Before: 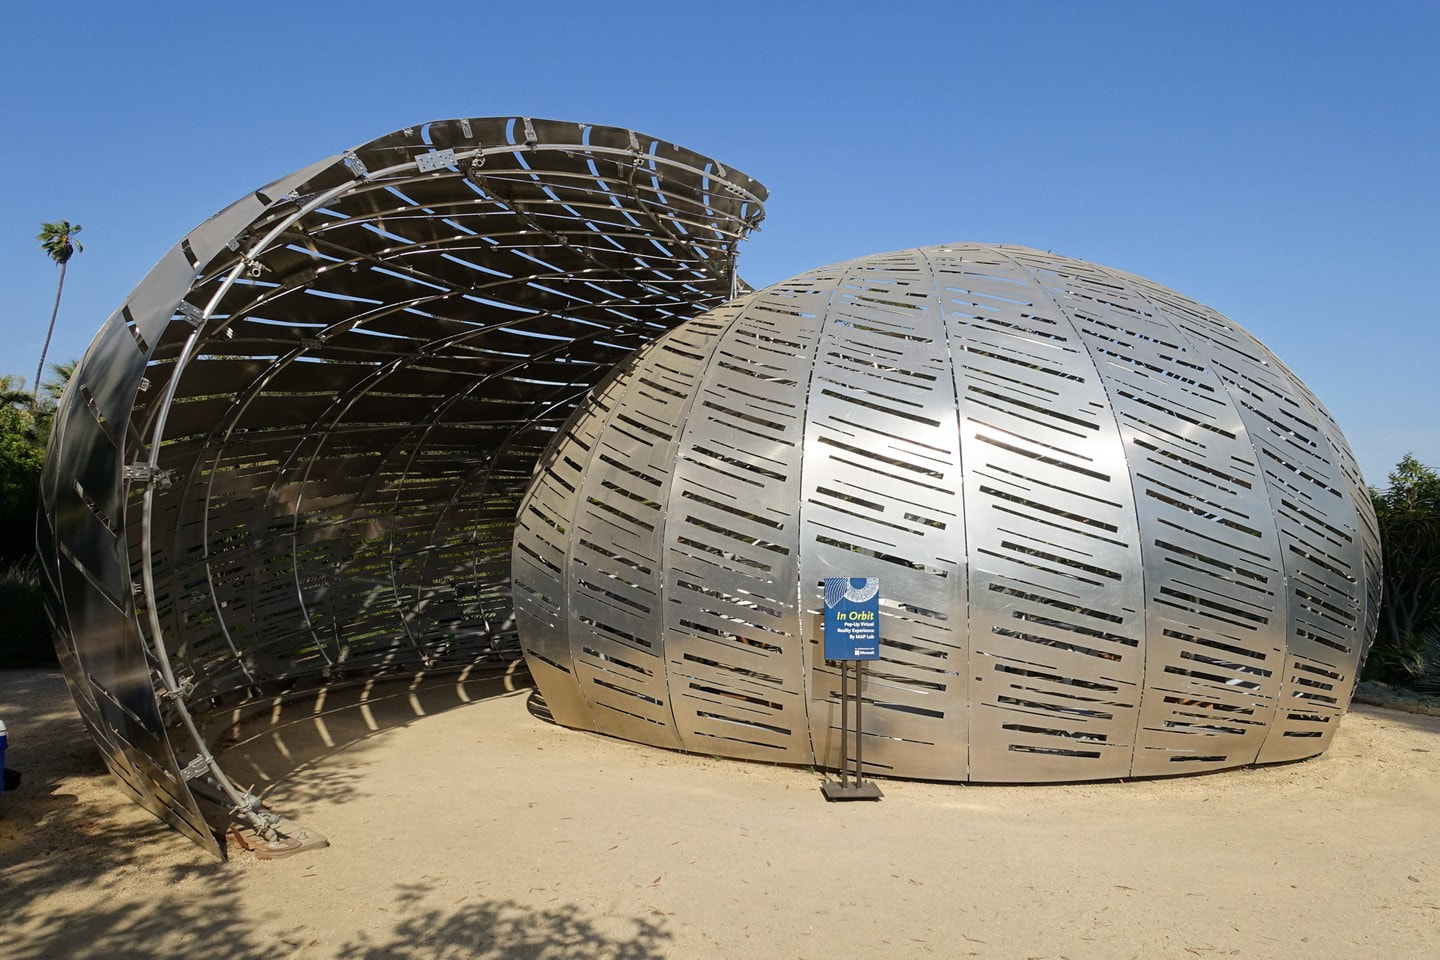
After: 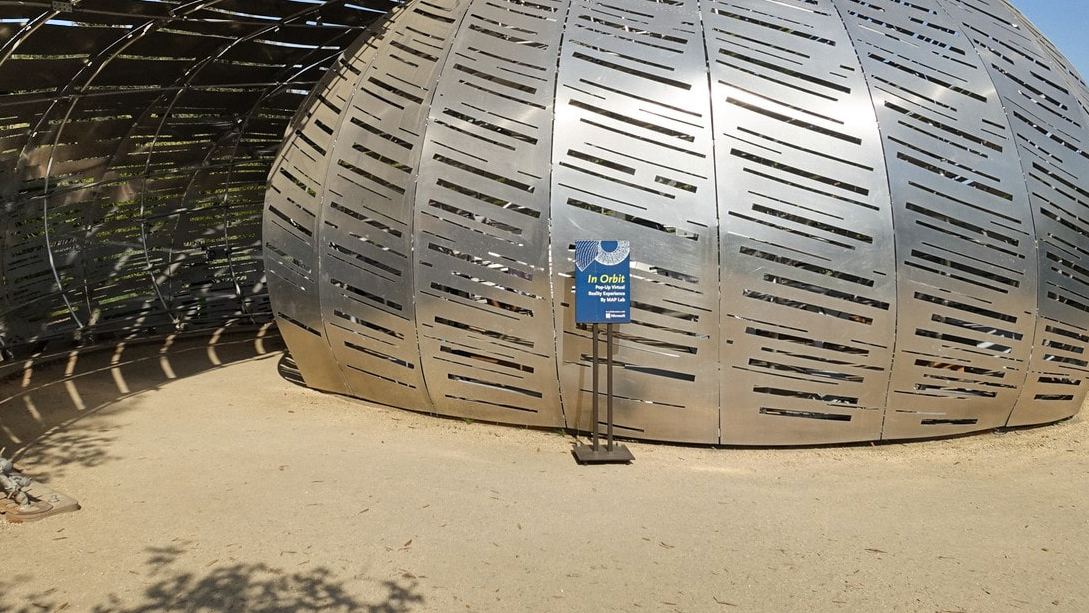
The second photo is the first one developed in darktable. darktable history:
crop and rotate: left 17.299%, top 35.115%, right 7.015%, bottom 1.024%
tone equalizer: on, module defaults
shadows and highlights: low approximation 0.01, soften with gaussian
